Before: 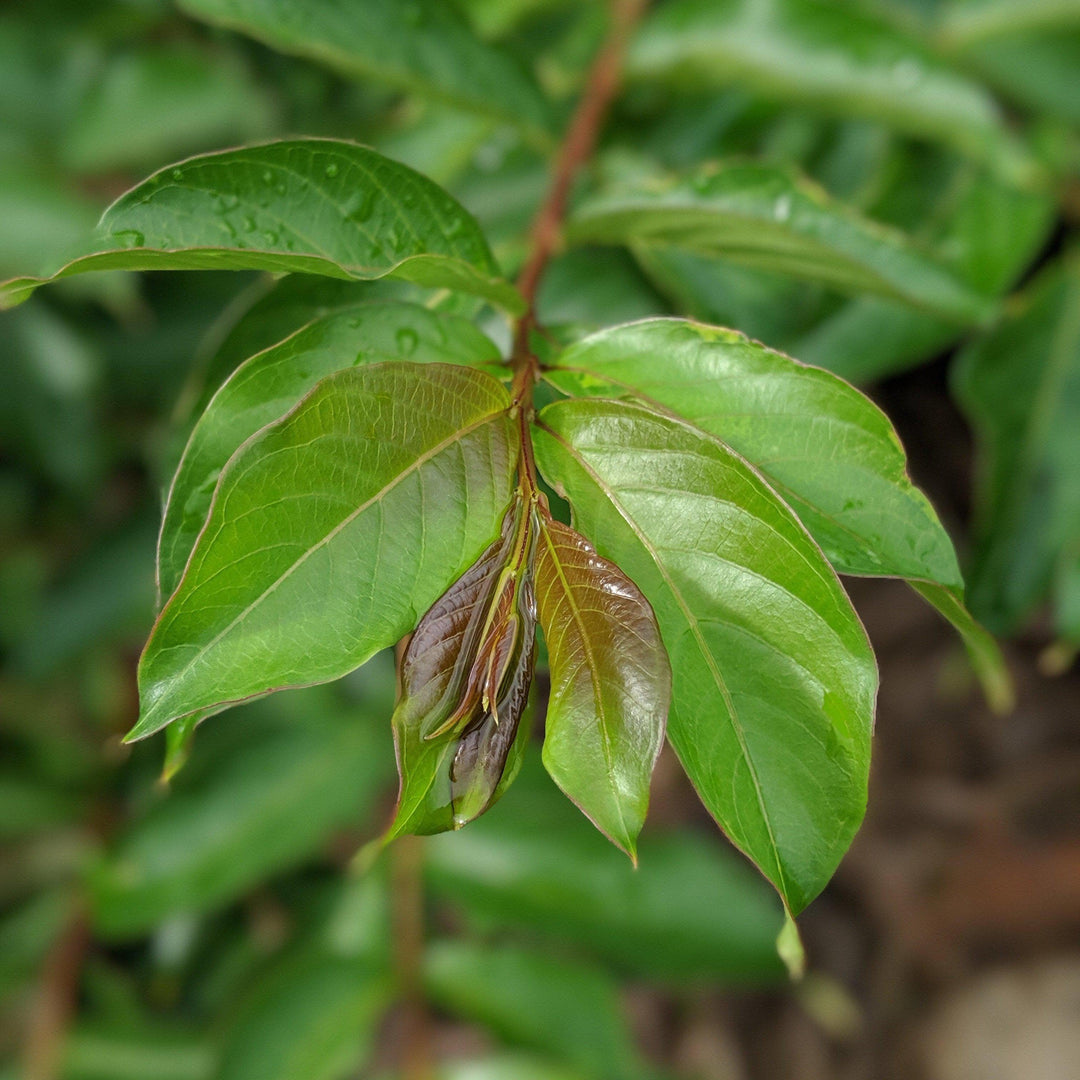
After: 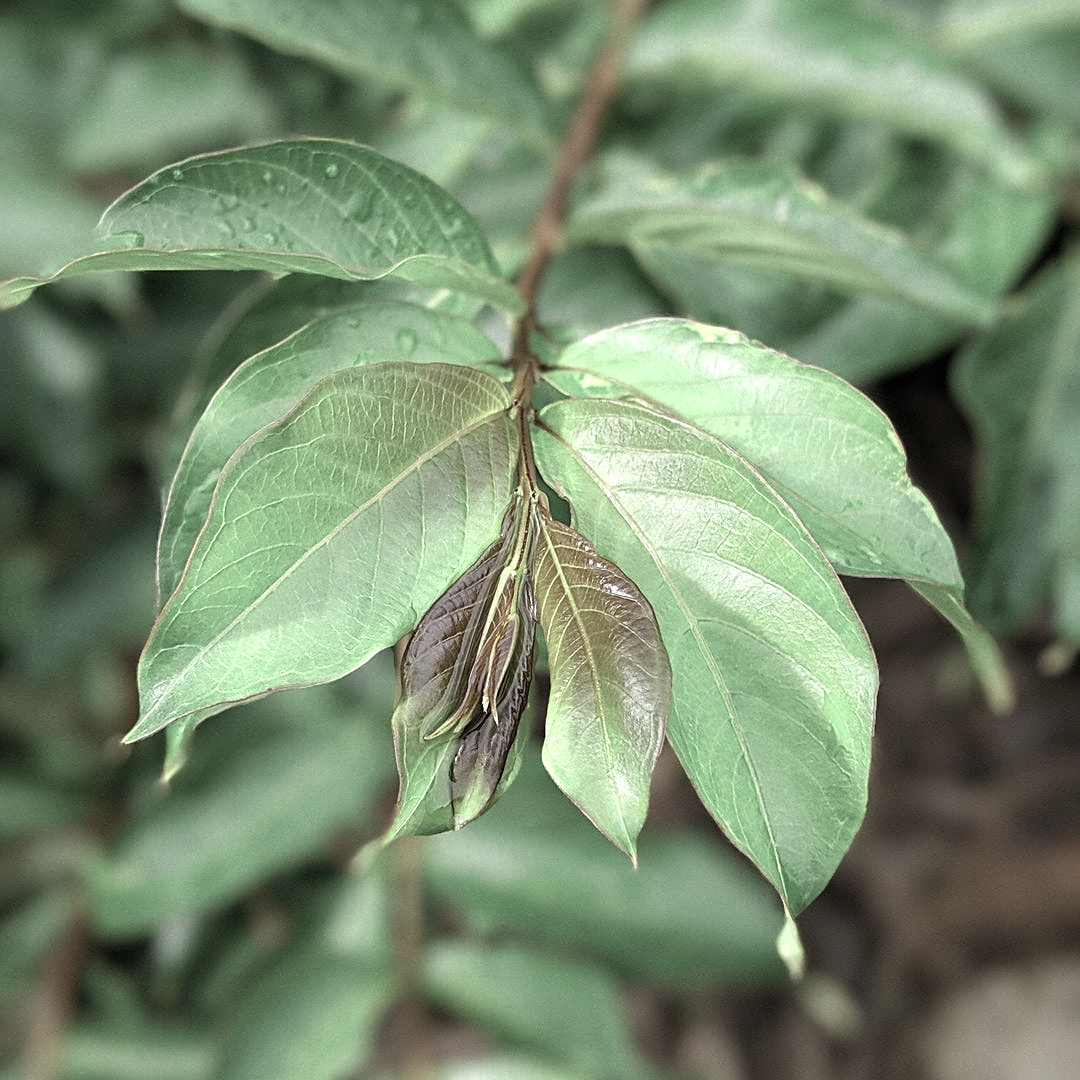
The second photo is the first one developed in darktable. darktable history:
sharpen: on, module defaults
color zones: curves: ch0 [(0.25, 0.667) (0.758, 0.368)]; ch1 [(0.215, 0.245) (0.761, 0.373)]; ch2 [(0.247, 0.554) (0.761, 0.436)]
exposure: compensate highlight preservation false
